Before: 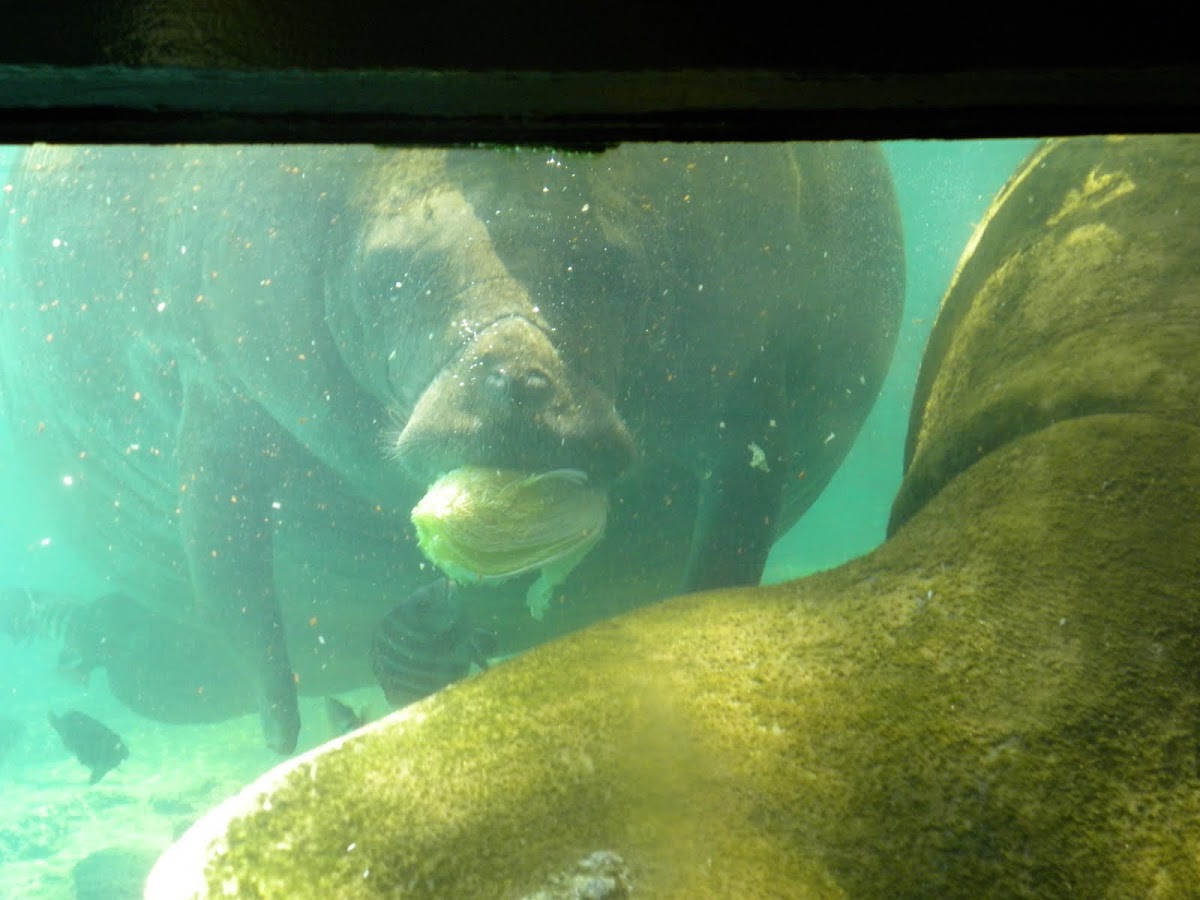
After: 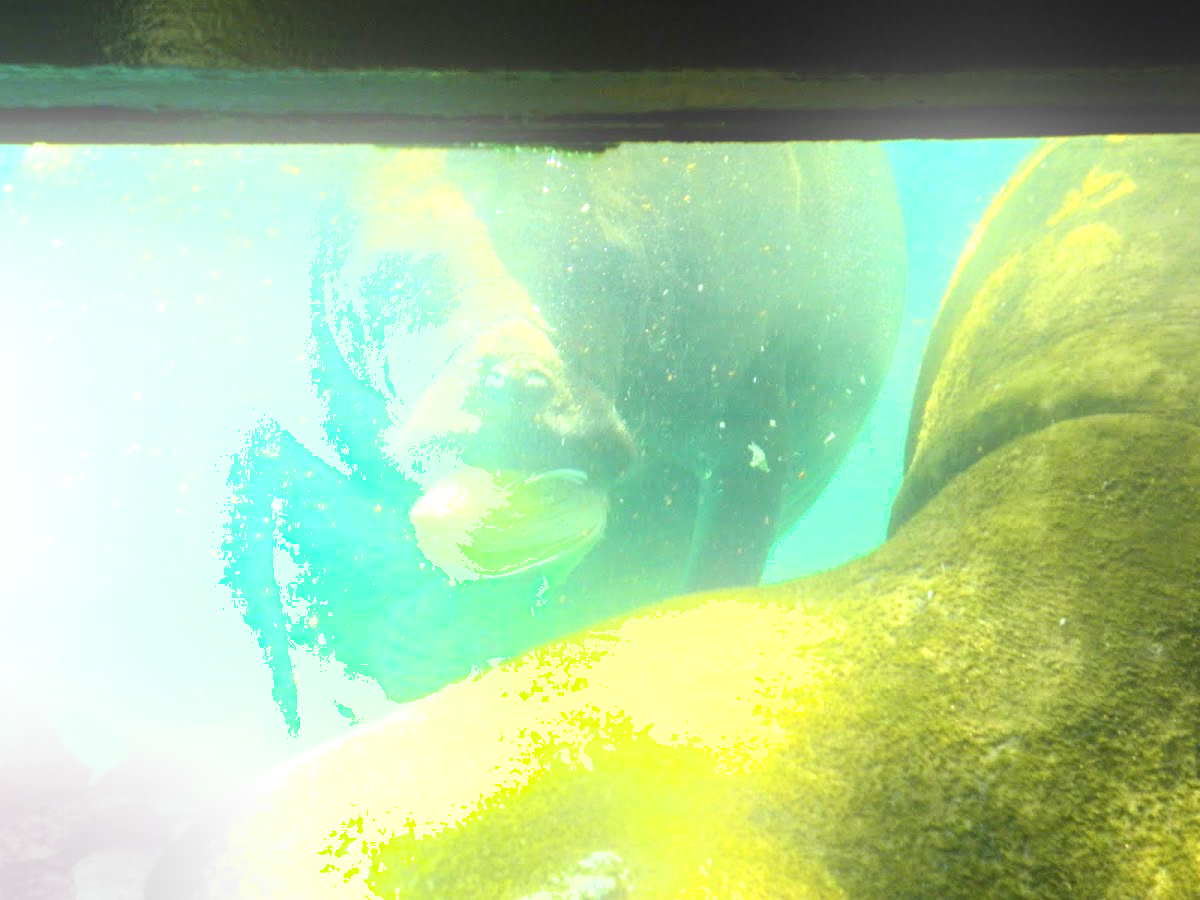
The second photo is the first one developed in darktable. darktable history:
bloom: on, module defaults
shadows and highlights: shadows 12, white point adjustment 1.2, soften with gaussian
exposure: black level correction 0, exposure 1.5 EV, compensate exposure bias true, compensate highlight preservation false
